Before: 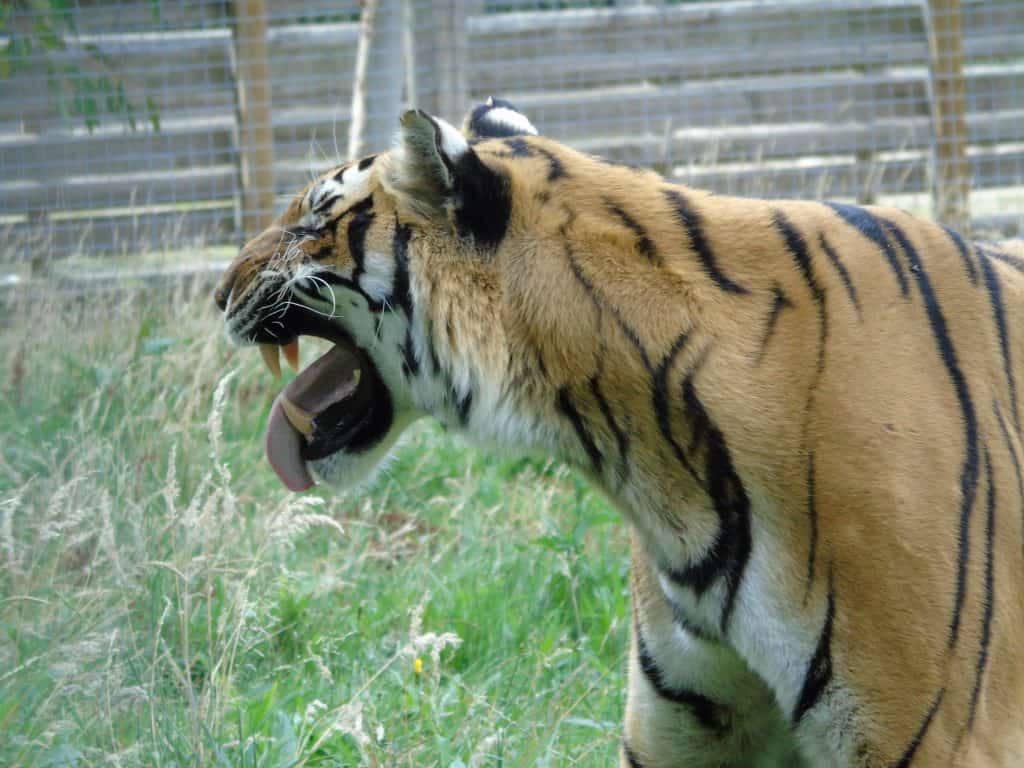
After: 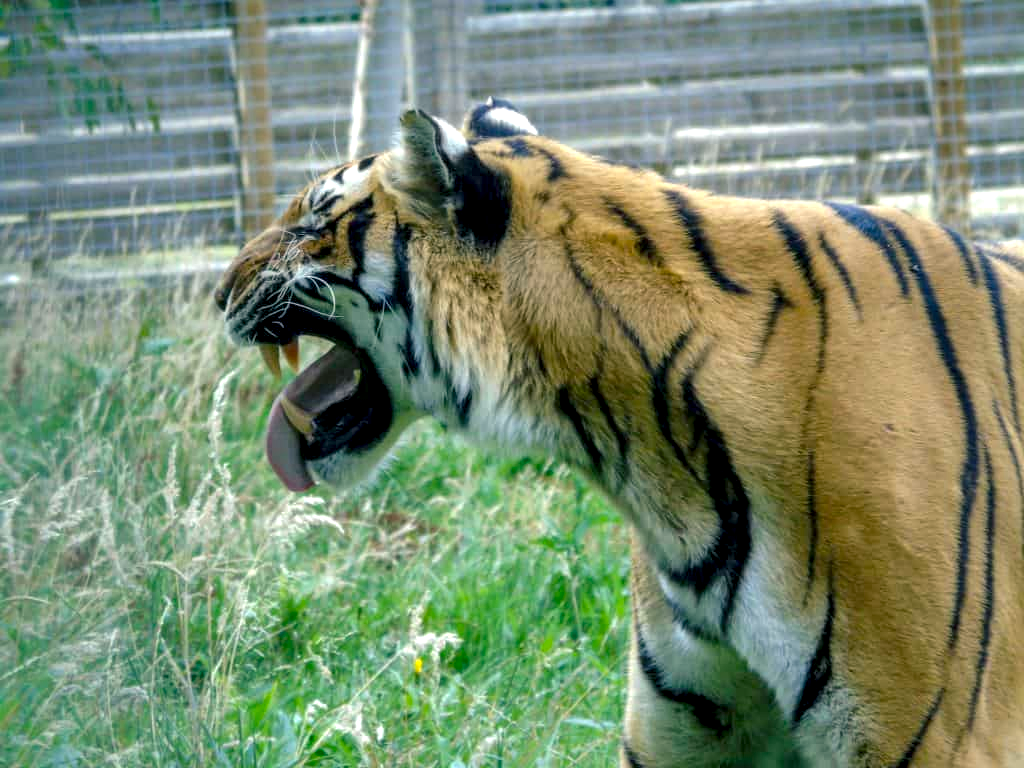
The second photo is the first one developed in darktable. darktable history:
shadows and highlights: on, module defaults
color balance rgb: shadows lift › chroma 5.746%, shadows lift › hue 238.25°, perceptual saturation grading › global saturation 19.851%, perceptual brilliance grading › global brilliance 2.999%, perceptual brilliance grading › highlights -2.936%, perceptual brilliance grading › shadows 3.638%, global vibrance 20%
tone equalizer: edges refinement/feathering 500, mask exposure compensation -1.57 EV, preserve details no
local contrast: detail 160%
